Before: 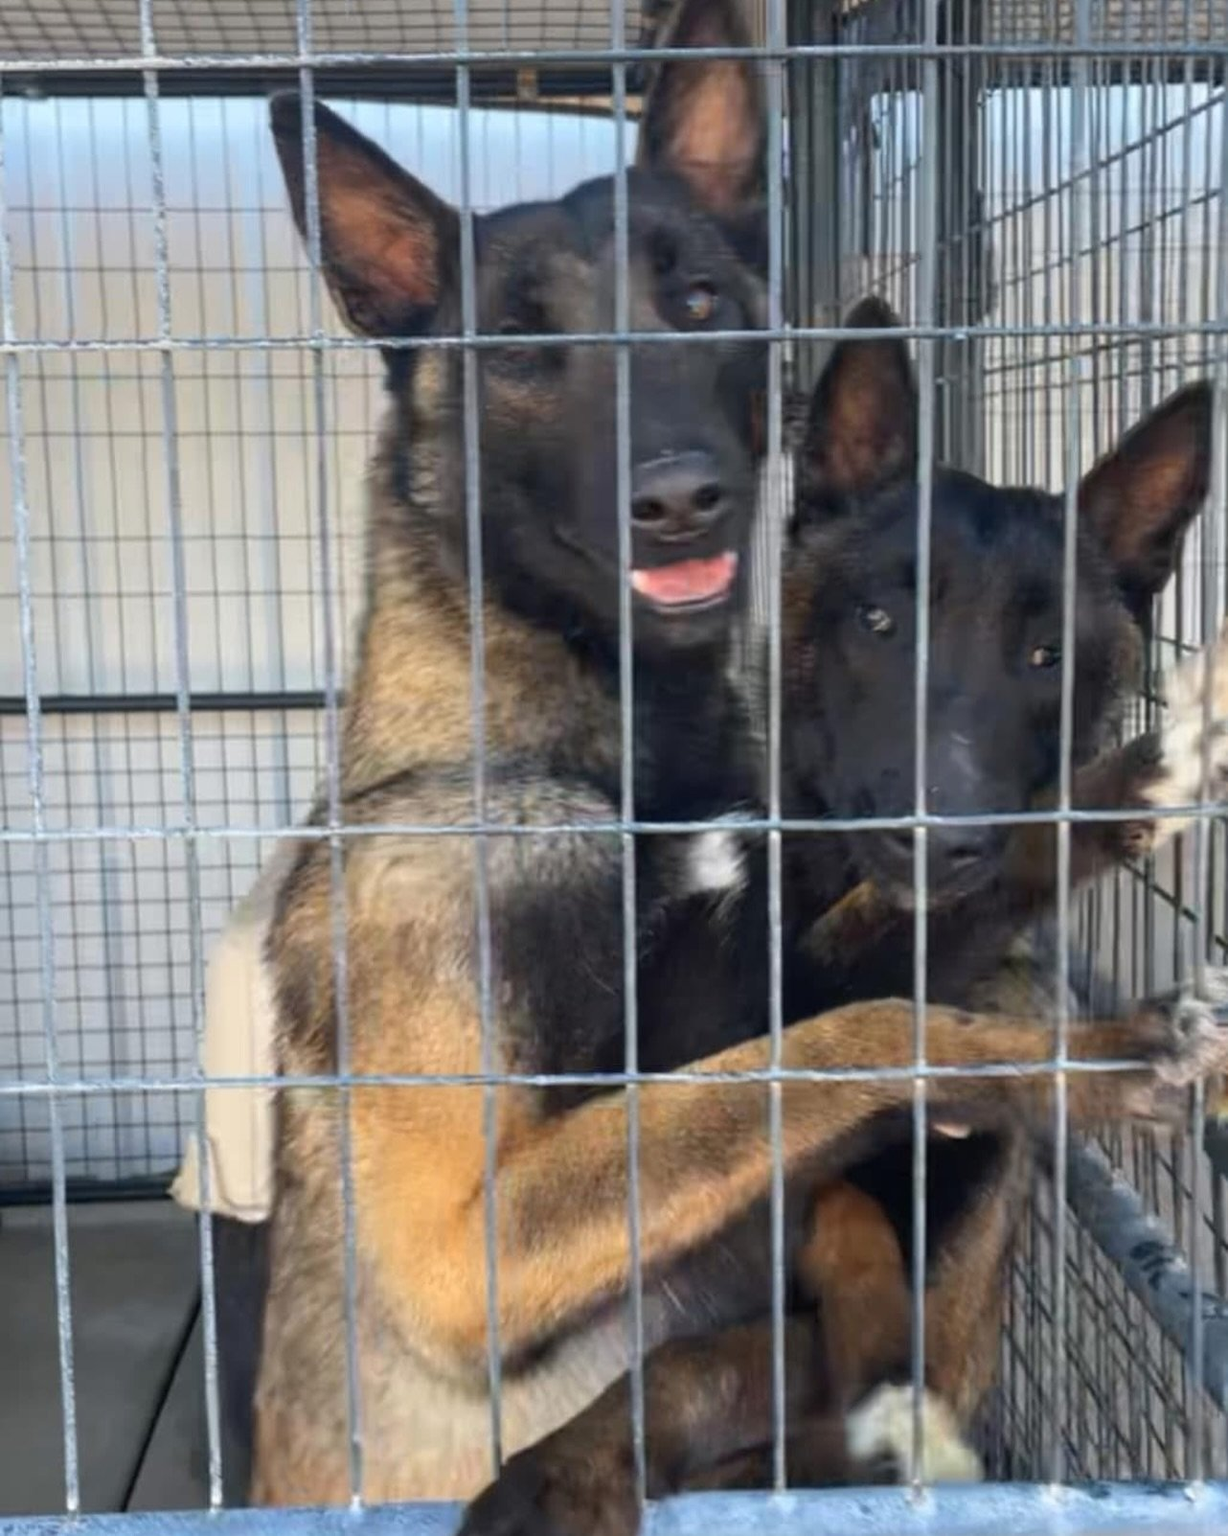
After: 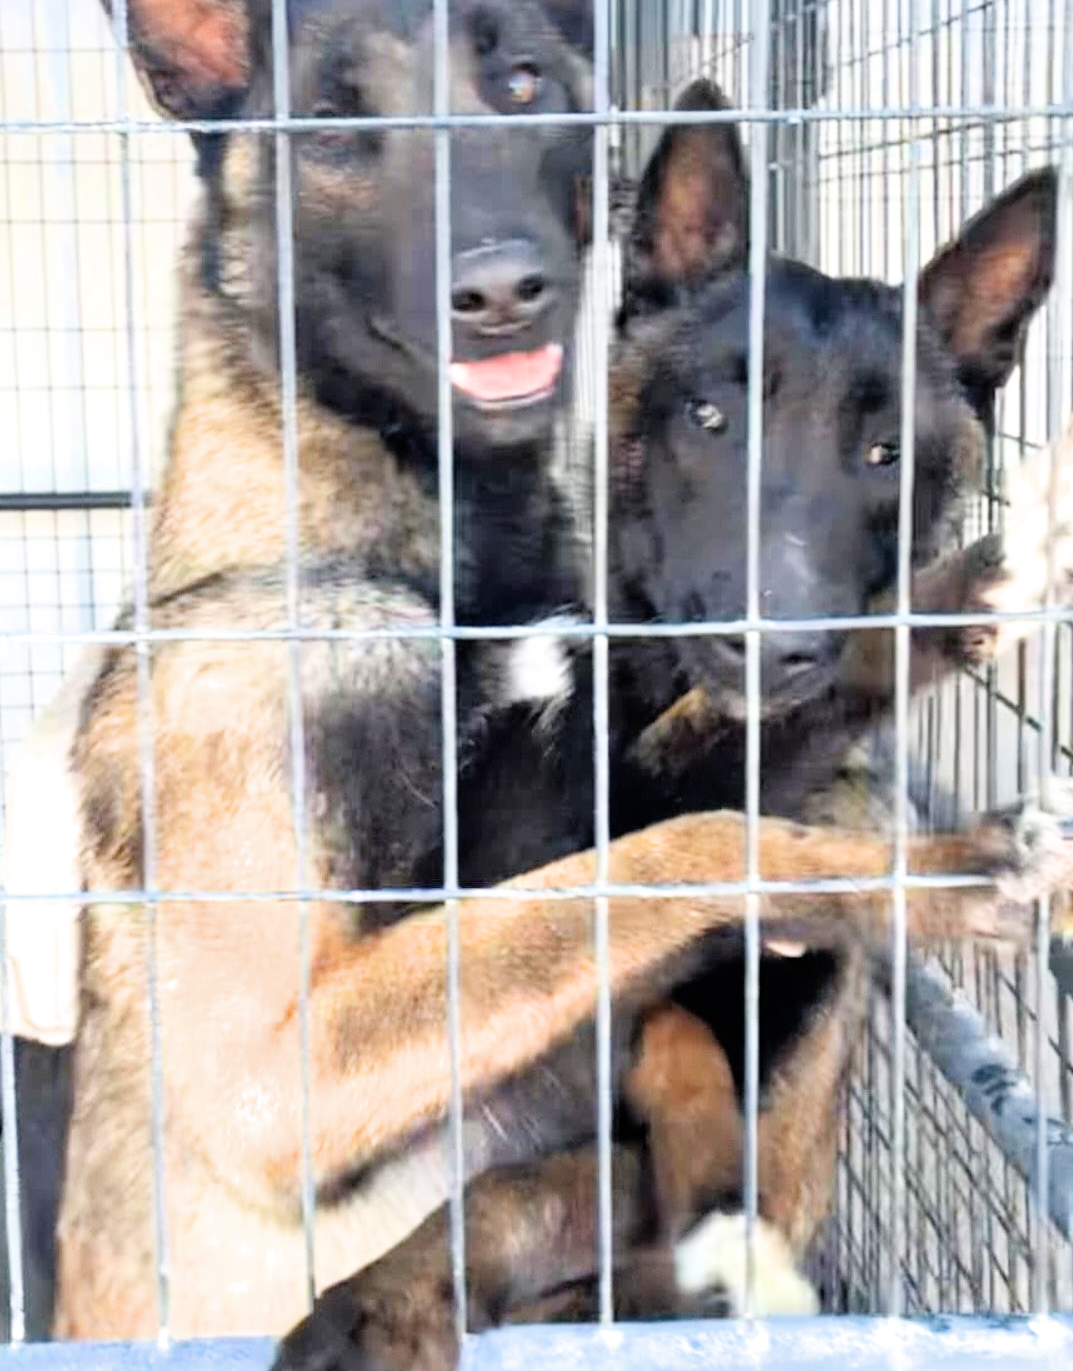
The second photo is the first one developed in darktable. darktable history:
shadows and highlights: shadows 36.79, highlights -27.64, soften with gaussian
crop: left 16.297%, top 14.433%
tone equalizer: -8 EV -1.12 EV, -7 EV -1.03 EV, -6 EV -0.882 EV, -5 EV -0.564 EV, -3 EV 0.605 EV, -2 EV 0.85 EV, -1 EV 1 EV, +0 EV 1.07 EV
filmic rgb: black relative exposure -8.03 EV, white relative exposure 3.87 EV, hardness 4.29
exposure: black level correction 0.001, exposure 0.959 EV, compensate exposure bias true, compensate highlight preservation false
